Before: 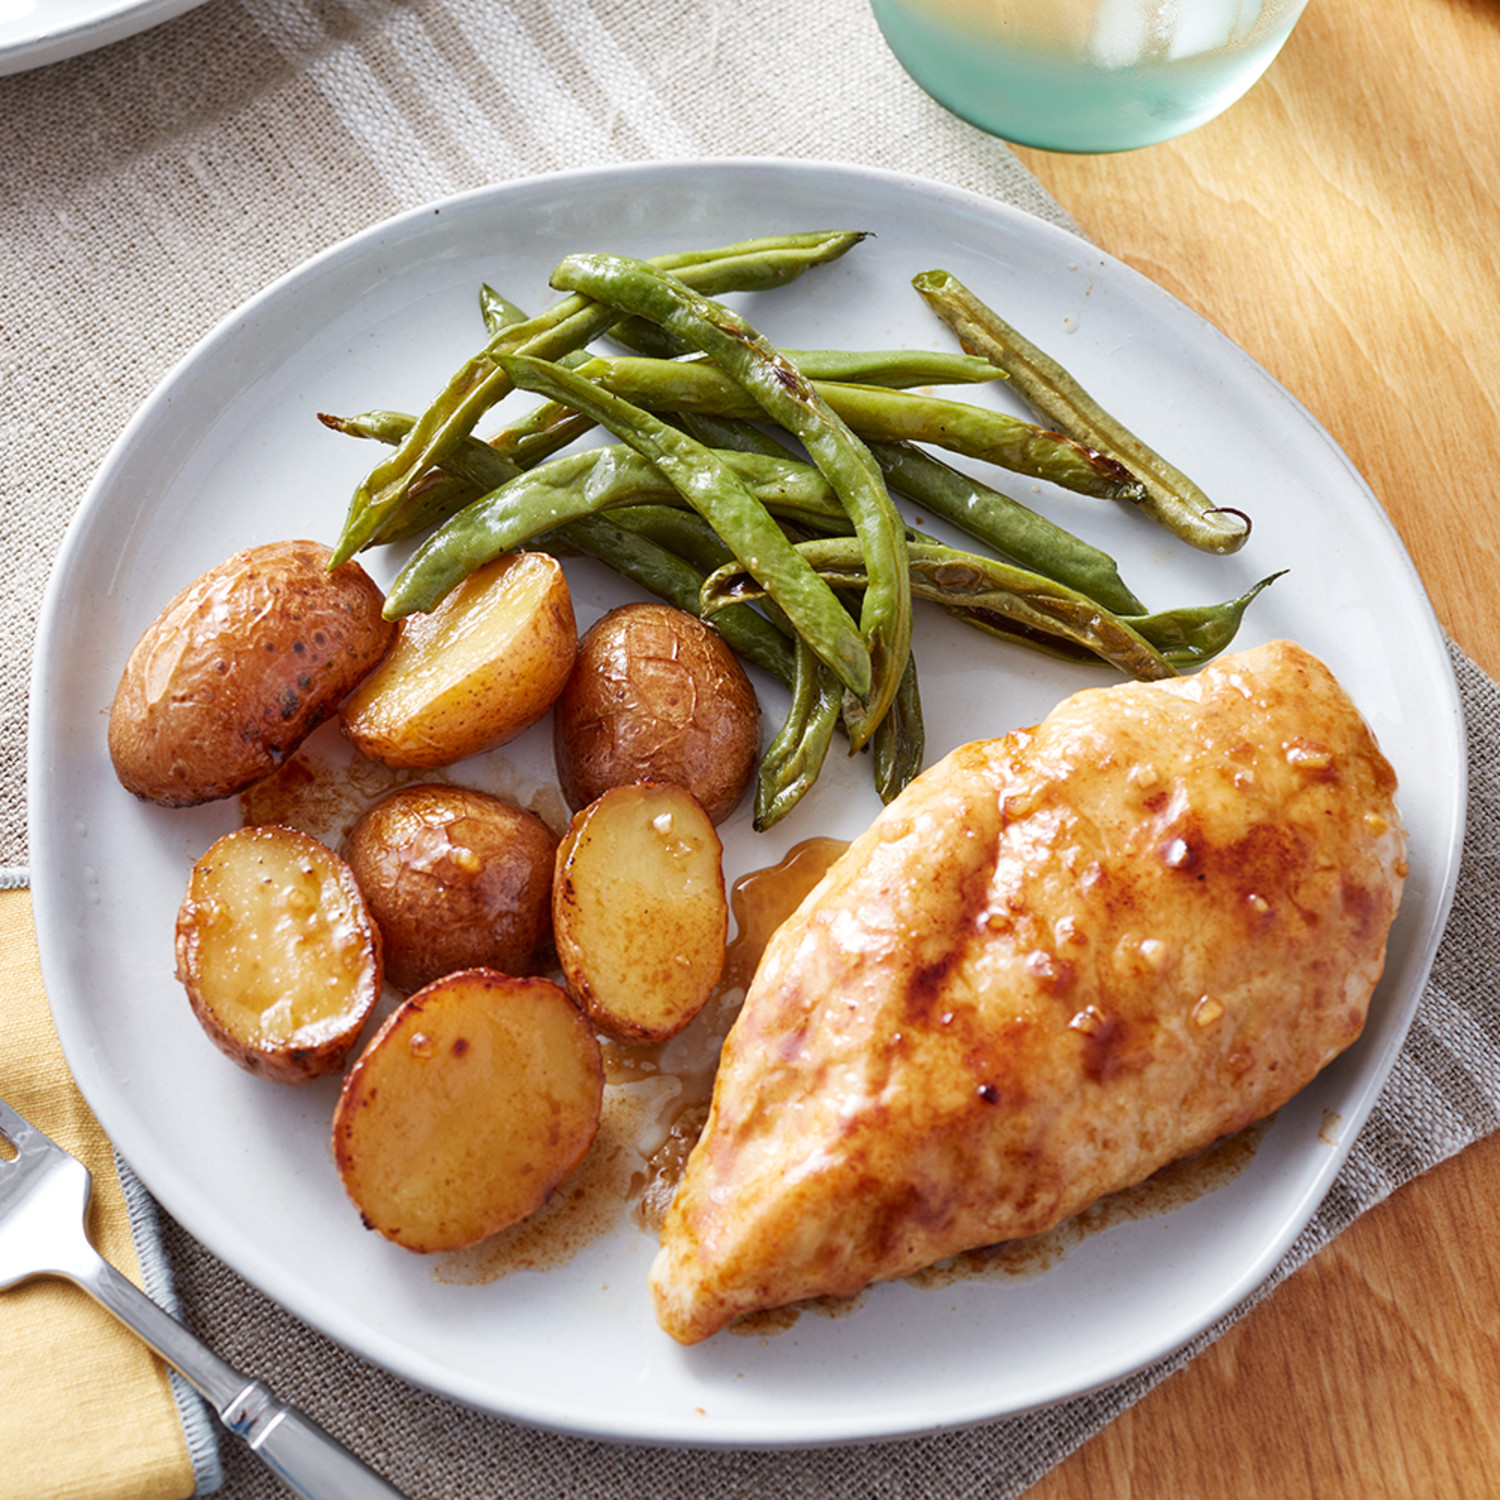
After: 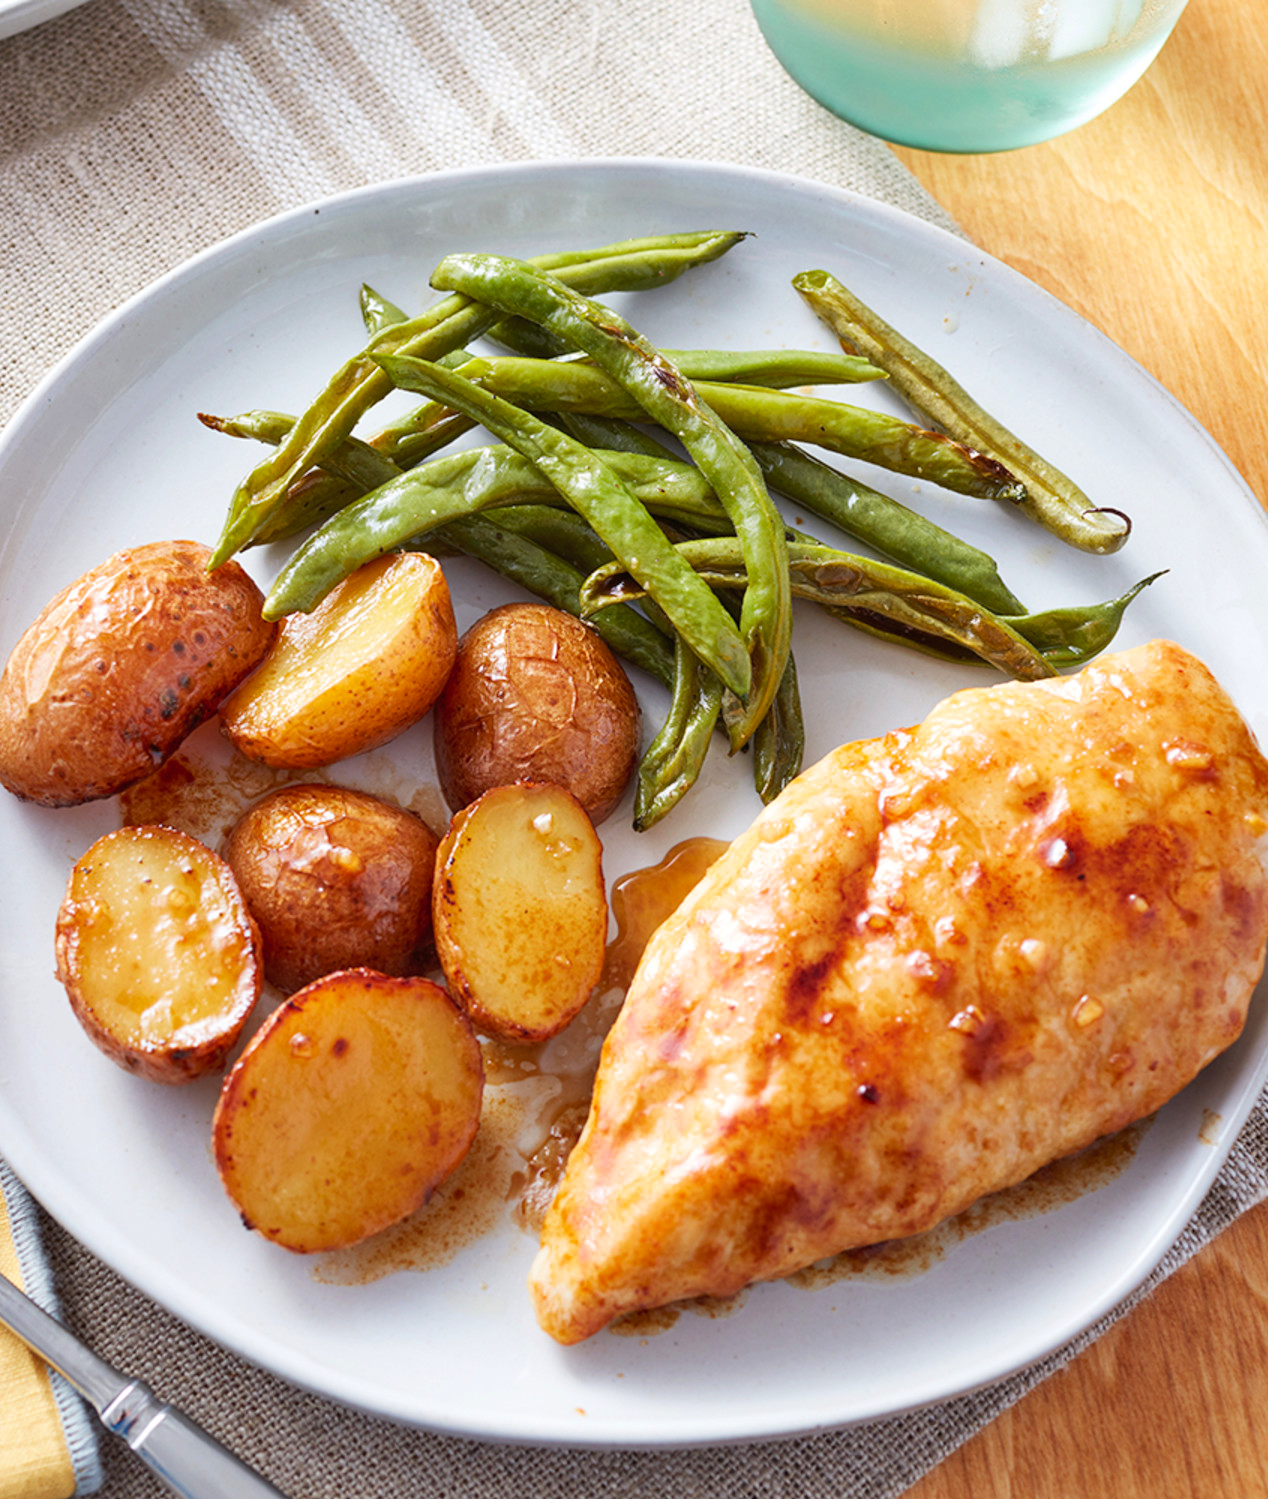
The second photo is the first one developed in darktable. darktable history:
contrast brightness saturation: contrast 0.072, brightness 0.073, saturation 0.178
crop: left 8.002%, right 7.41%
